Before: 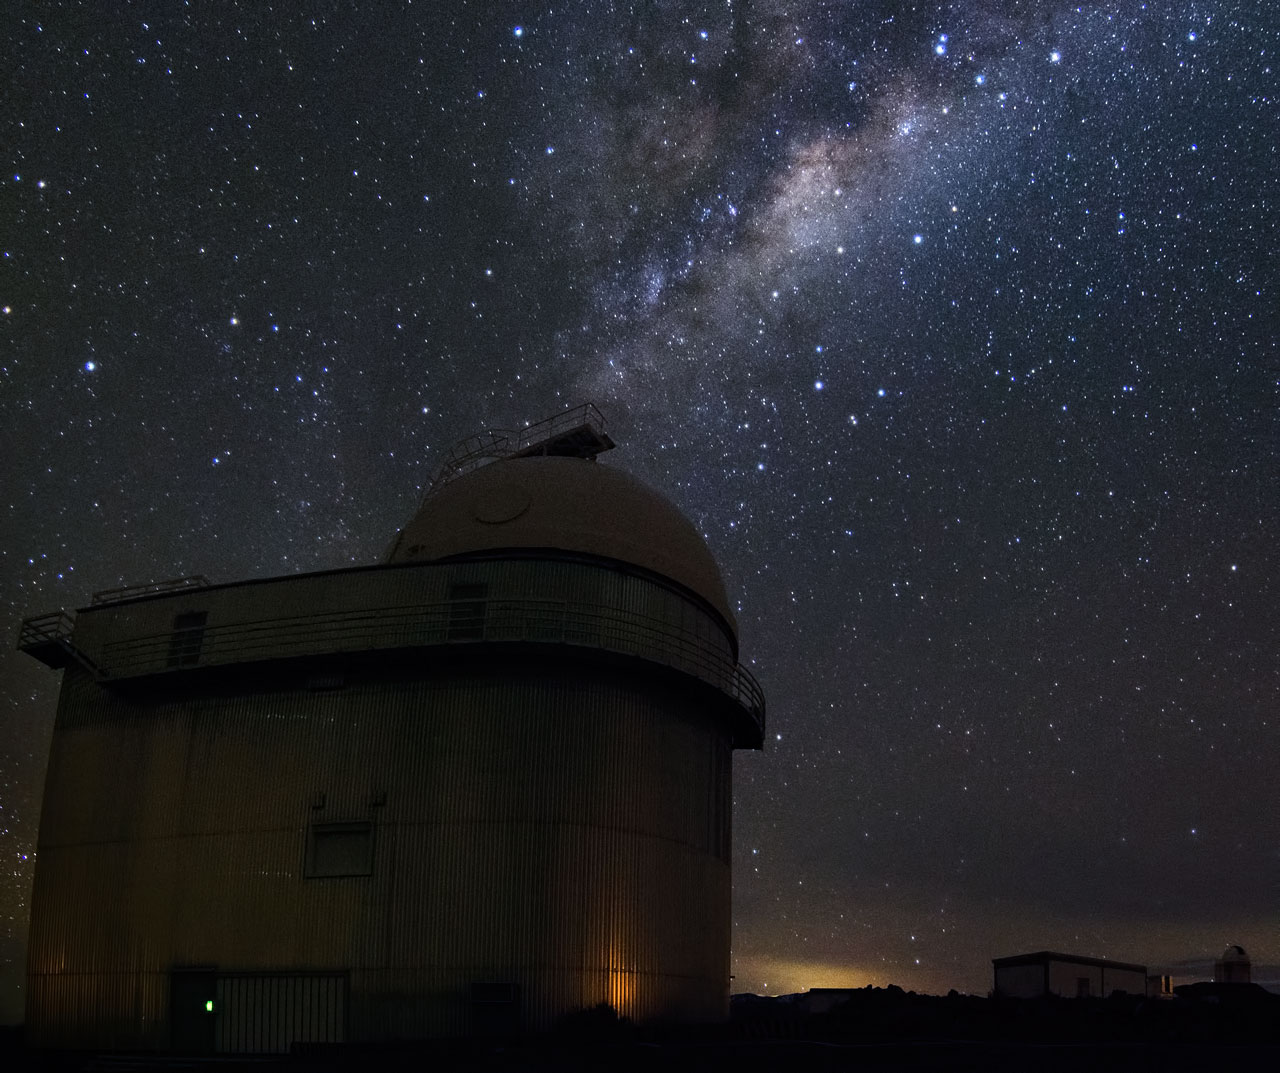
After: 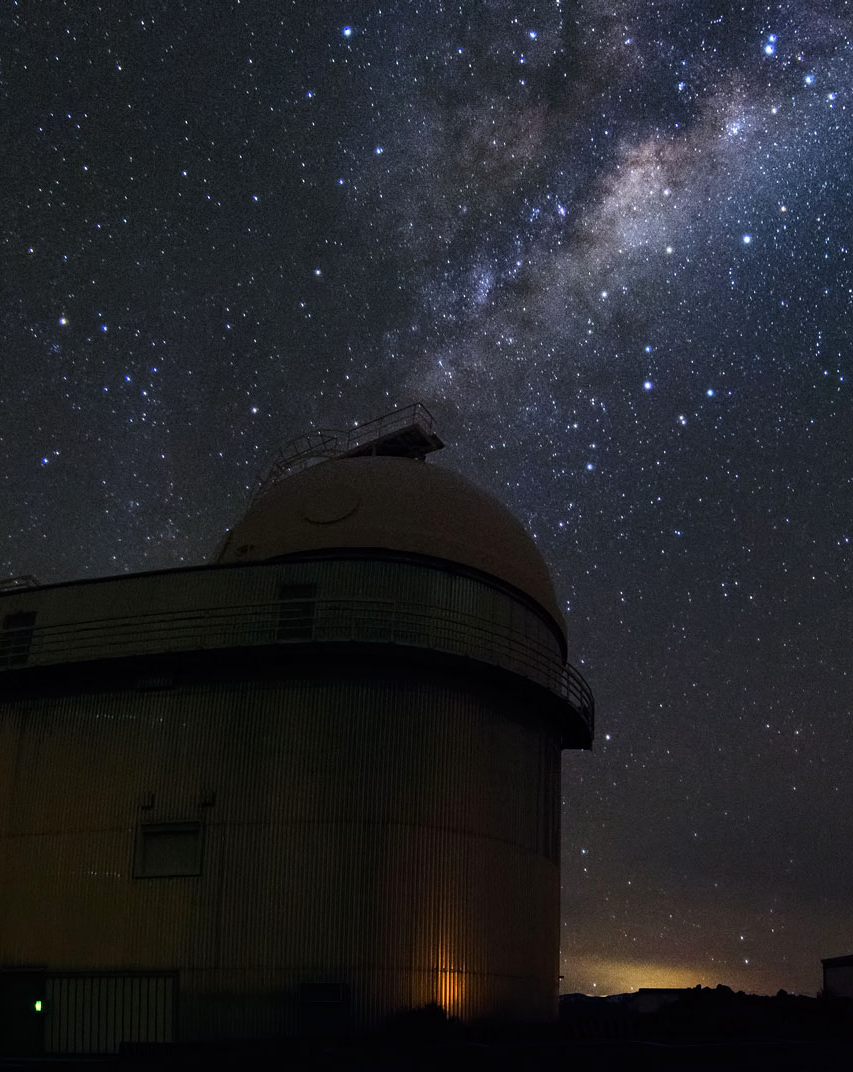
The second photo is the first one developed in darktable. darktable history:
crop and rotate: left 13.409%, right 19.924%
contrast brightness saturation: contrast 0.08, saturation 0.02
